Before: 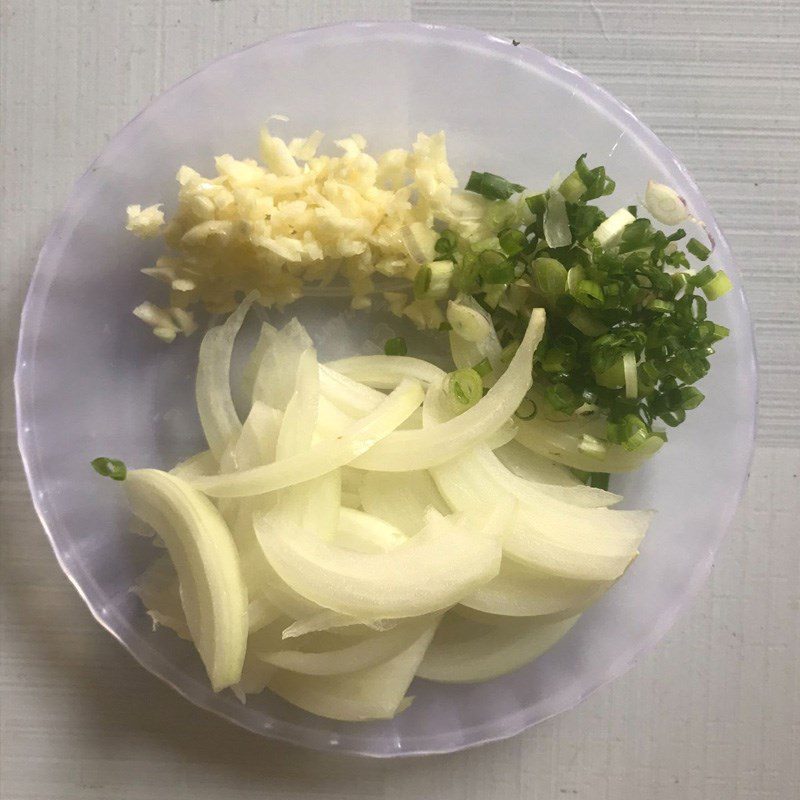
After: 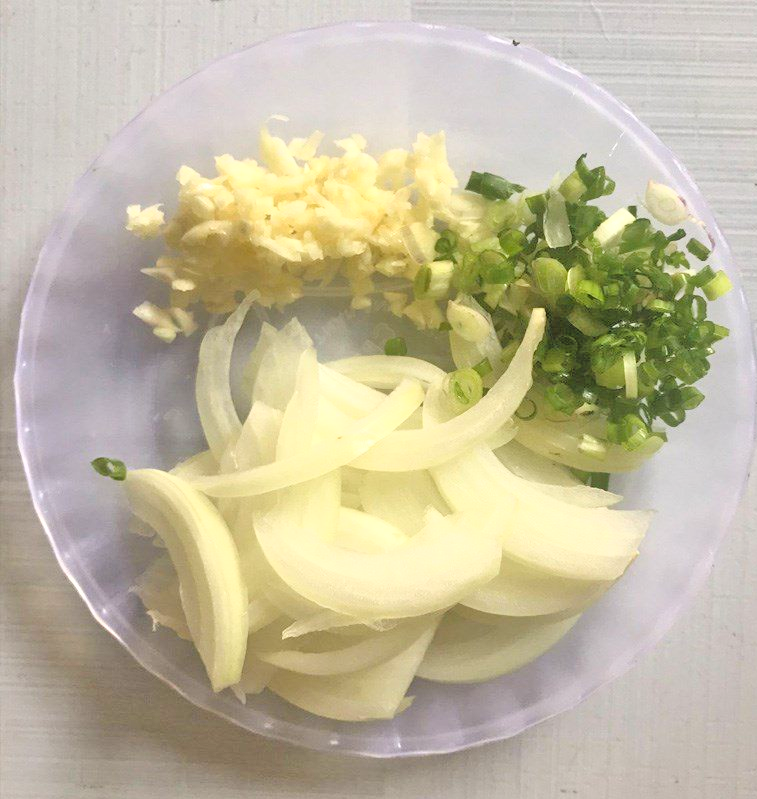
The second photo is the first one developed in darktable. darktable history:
crop and rotate: left 0%, right 5.309%
exposure: black level correction 0, compensate highlight preservation false
tone curve: curves: ch0 [(0, 0) (0.003, 0.003) (0.011, 0.005) (0.025, 0.008) (0.044, 0.012) (0.069, 0.02) (0.1, 0.031) (0.136, 0.047) (0.177, 0.088) (0.224, 0.141) (0.277, 0.222) (0.335, 0.32) (0.399, 0.422) (0.468, 0.523) (0.543, 0.621) (0.623, 0.715) (0.709, 0.796) (0.801, 0.88) (0.898, 0.962) (1, 1)], color space Lab, linked channels, preserve colors none
tone equalizer: -7 EV 0.163 EV, -6 EV 0.603 EV, -5 EV 1.13 EV, -4 EV 1.33 EV, -3 EV 1.12 EV, -2 EV 0.6 EV, -1 EV 0.152 EV
